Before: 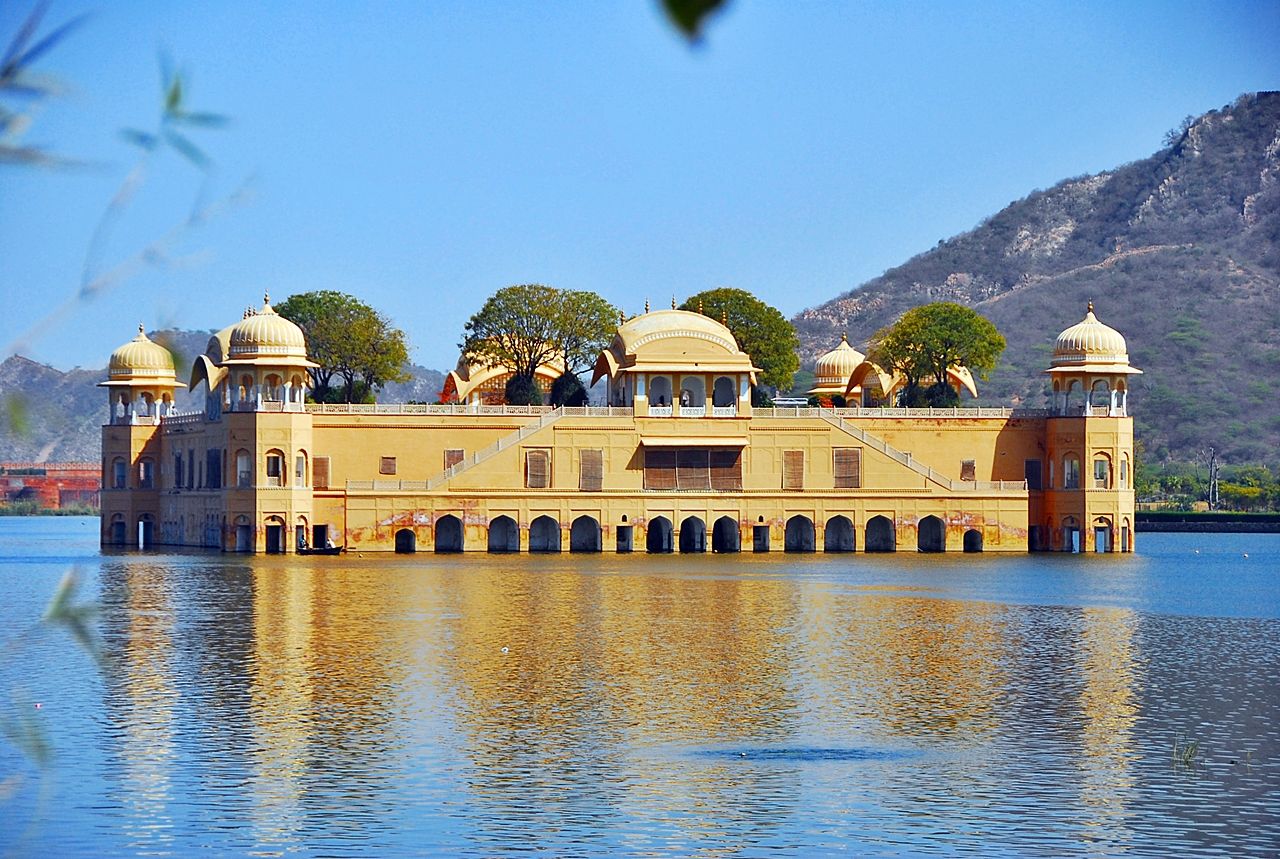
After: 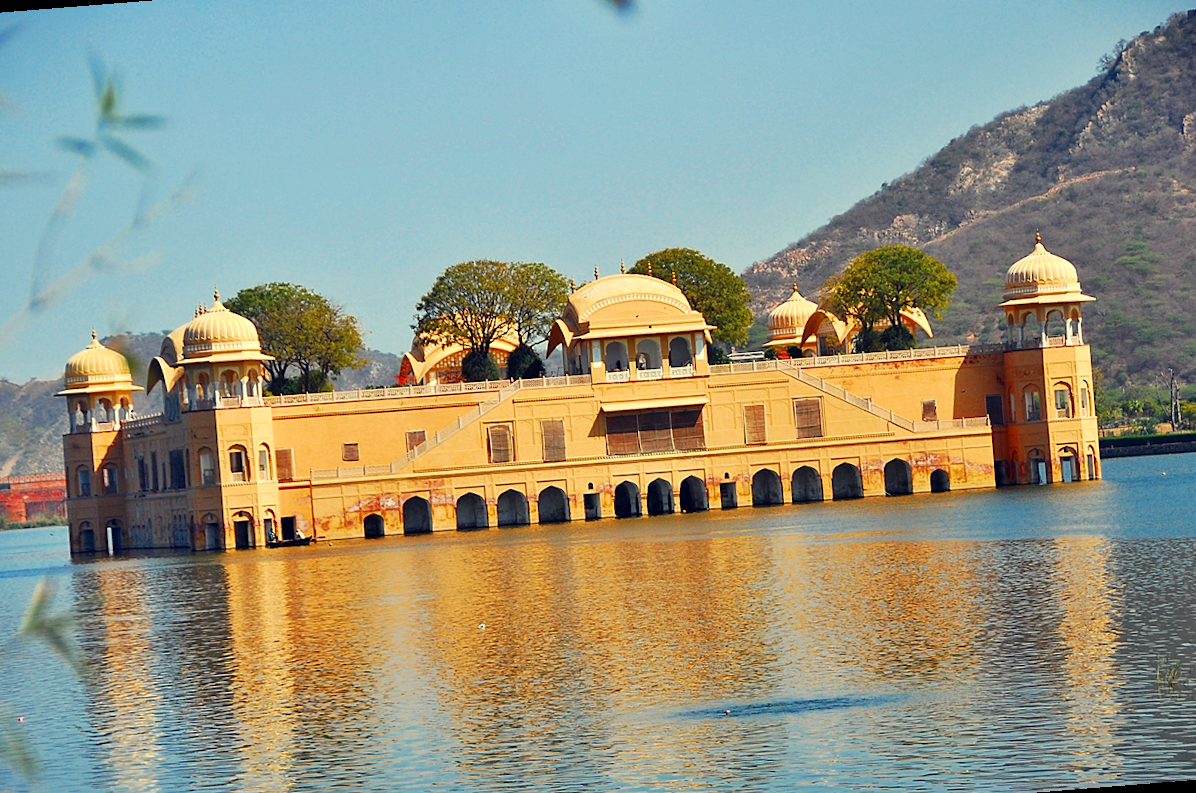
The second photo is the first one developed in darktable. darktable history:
rotate and perspective: rotation -4.57°, crop left 0.054, crop right 0.944, crop top 0.087, crop bottom 0.914
white balance: red 1.123, blue 0.83
